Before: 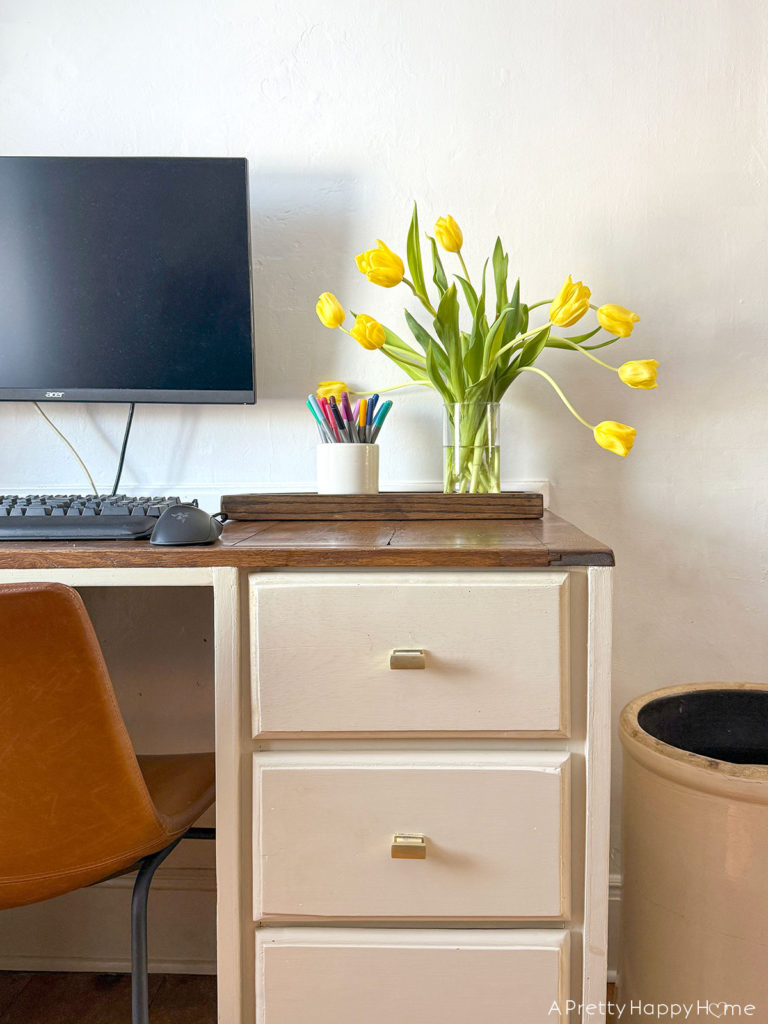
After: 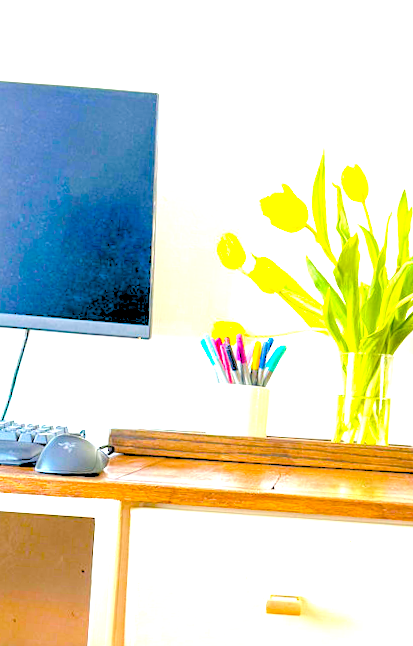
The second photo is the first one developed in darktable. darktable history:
color balance rgb: linear chroma grading › global chroma 25%, perceptual saturation grading › global saturation 45%, perceptual saturation grading › highlights -50%, perceptual saturation grading › shadows 30%, perceptual brilliance grading › global brilliance 18%, global vibrance 40%
exposure: exposure 1 EV, compensate highlight preservation false
crop: left 17.835%, top 7.675%, right 32.881%, bottom 32.213%
rgb levels: levels [[0.027, 0.429, 0.996], [0, 0.5, 1], [0, 0.5, 1]]
rotate and perspective: rotation 4.1°, automatic cropping off
local contrast: highlights 100%, shadows 100%, detail 120%, midtone range 0.2
color balance: mode lift, gamma, gain (sRGB), lift [1, 1, 1.022, 1.026]
